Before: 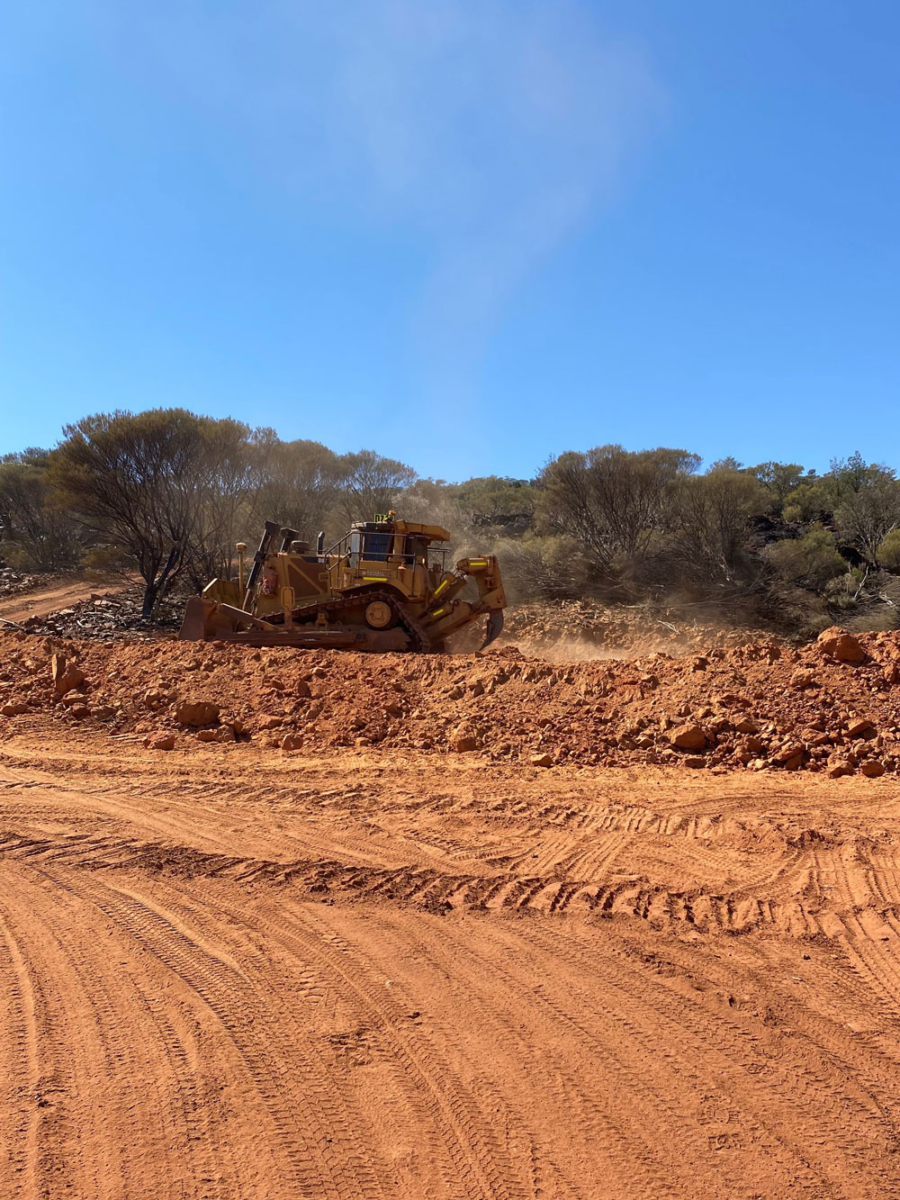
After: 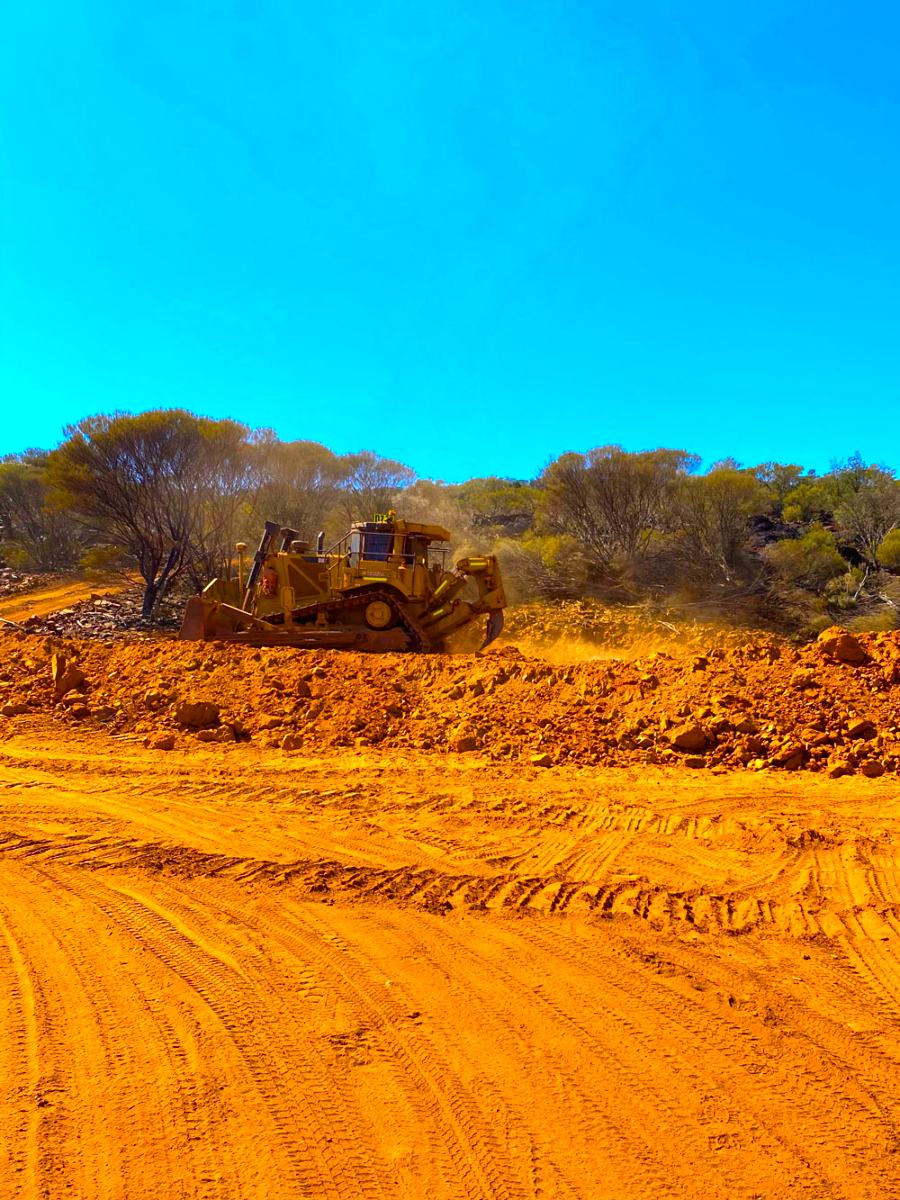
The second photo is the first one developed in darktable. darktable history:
color balance rgb: linear chroma grading › highlights 99.077%, linear chroma grading › global chroma 23.382%, perceptual saturation grading › global saturation 14.499%, perceptual saturation grading › highlights -25.431%, perceptual saturation grading › shadows 29.812%, perceptual brilliance grading › global brilliance 10.38%, perceptual brilliance grading › shadows 15.785%, global vibrance 20%
